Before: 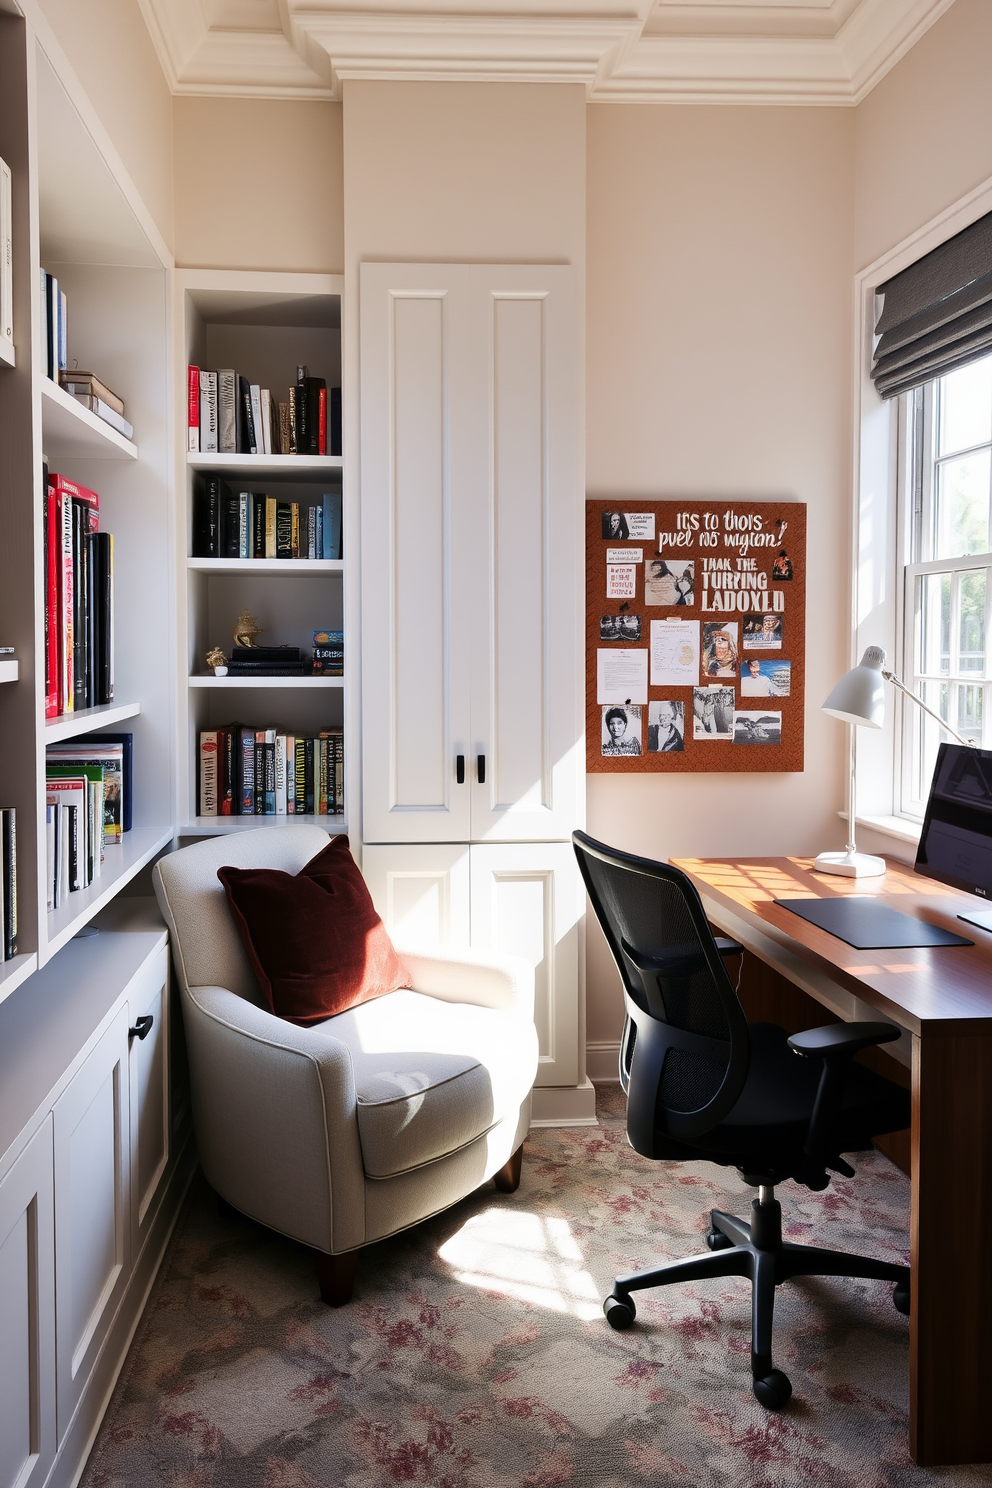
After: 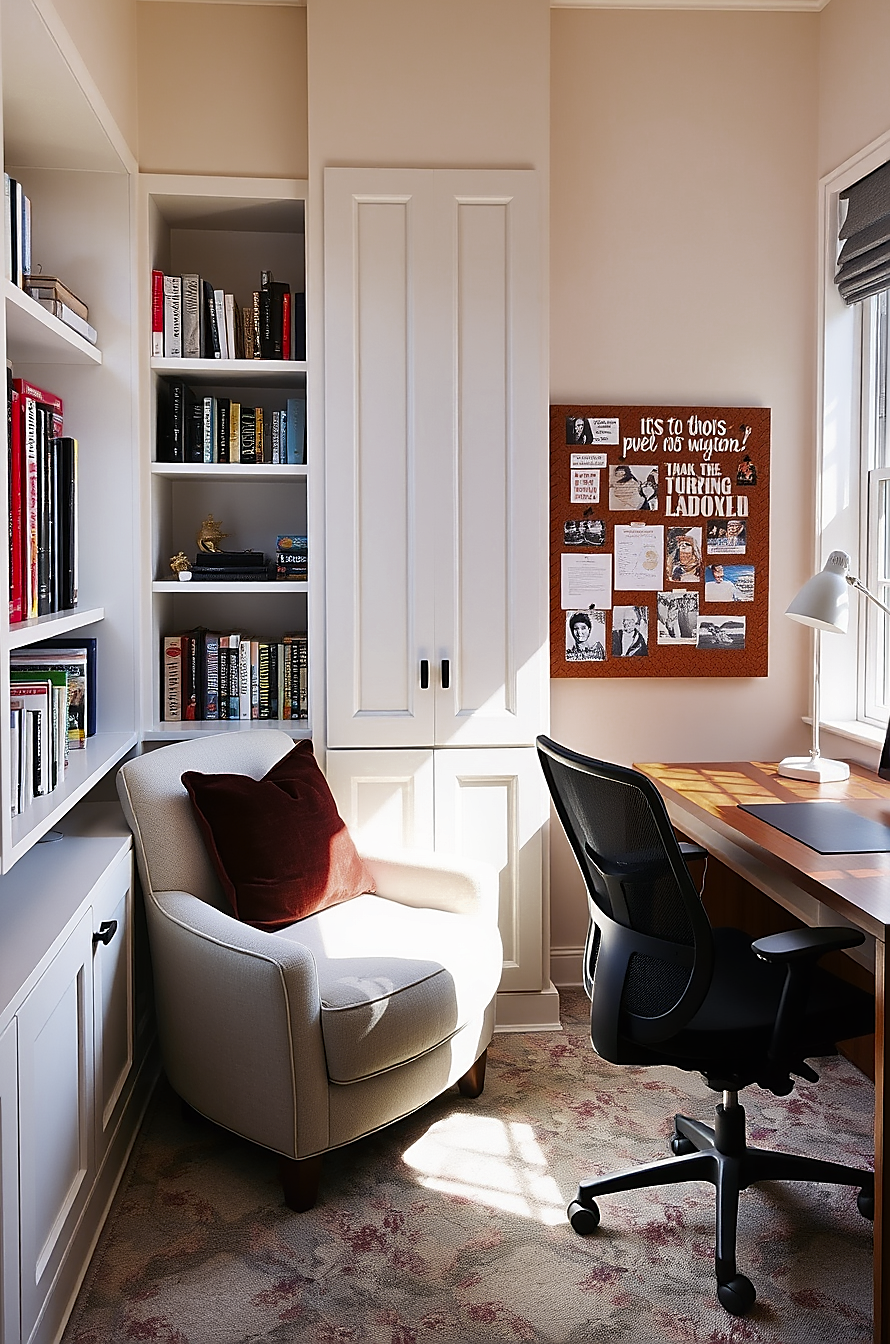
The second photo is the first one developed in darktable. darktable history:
sharpen: radius 1.371, amount 1.235, threshold 0.637
contrast equalizer: octaves 7, y [[0.528, 0.548, 0.563, 0.562, 0.546, 0.526], [0.55 ×6], [0 ×6], [0 ×6], [0 ×6]], mix -0.212
crop: left 3.649%, top 6.429%, right 6.604%, bottom 3.195%
color zones: curves: ch0 [(0.11, 0.396) (0.195, 0.36) (0.25, 0.5) (0.303, 0.412) (0.357, 0.544) (0.75, 0.5) (0.967, 0.328)]; ch1 [(0, 0.468) (0.112, 0.512) (0.202, 0.6) (0.25, 0.5) (0.307, 0.352) (0.357, 0.544) (0.75, 0.5) (0.963, 0.524)], mix 25.87%
